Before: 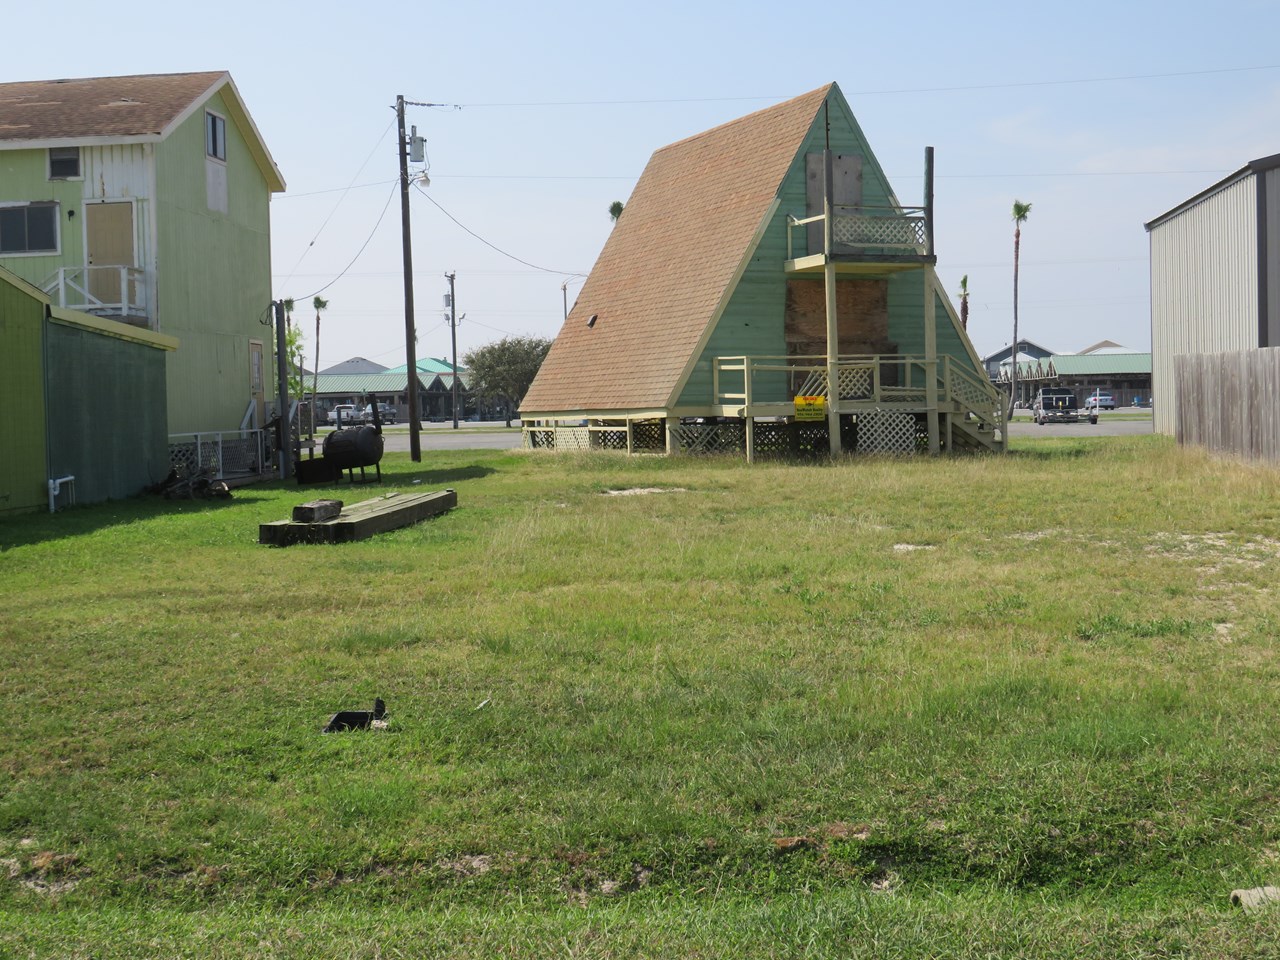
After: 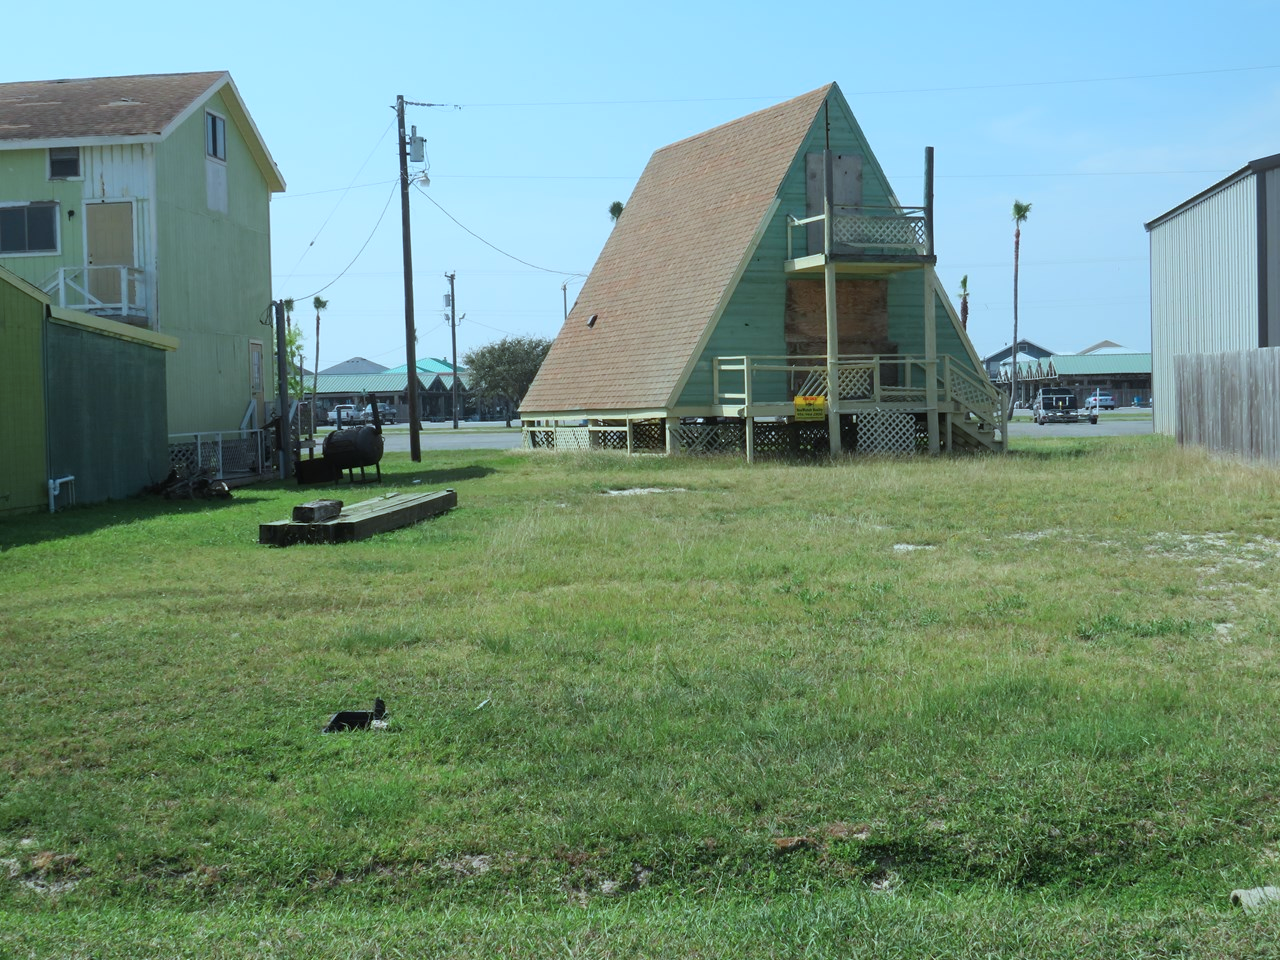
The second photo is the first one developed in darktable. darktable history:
color correction: highlights a* -11.53, highlights b* -15.26
